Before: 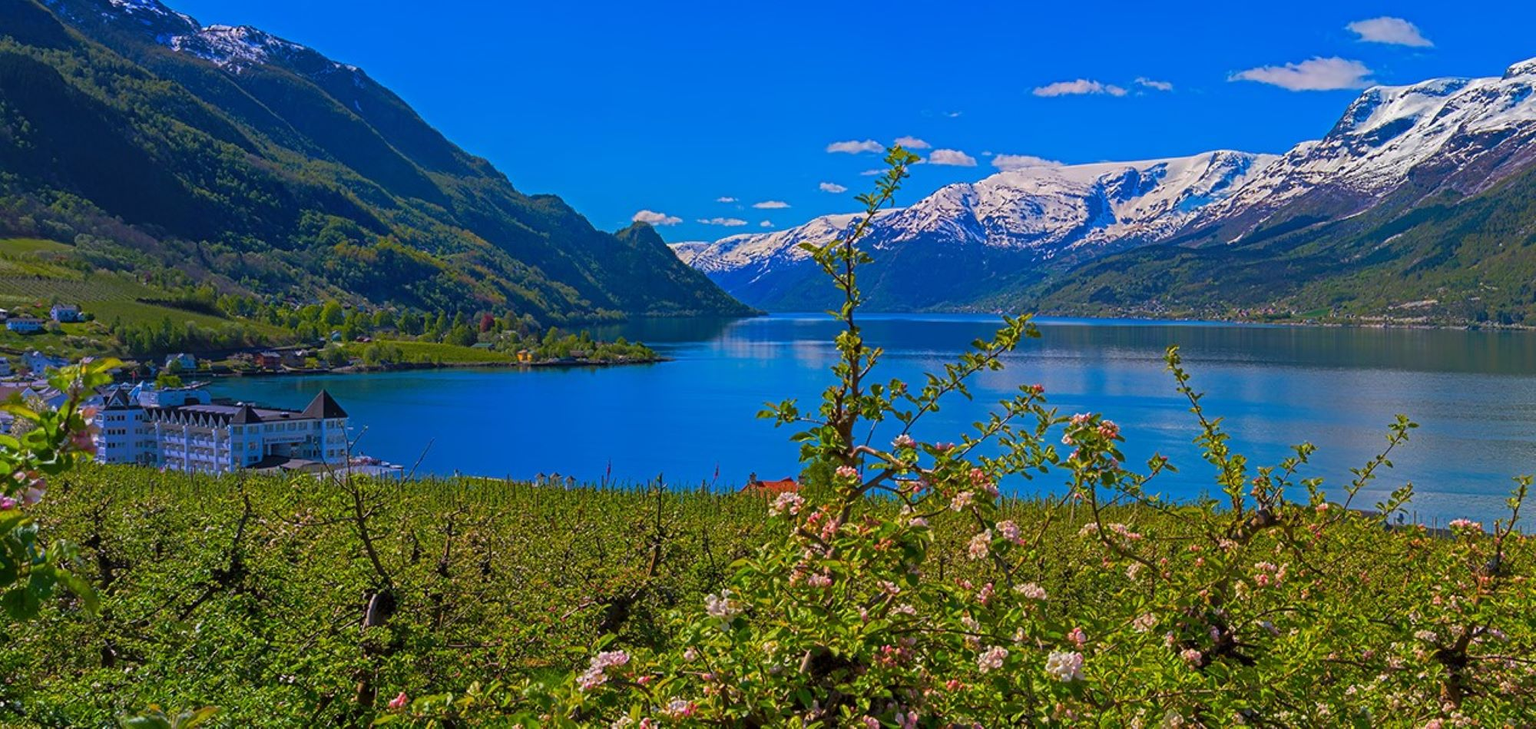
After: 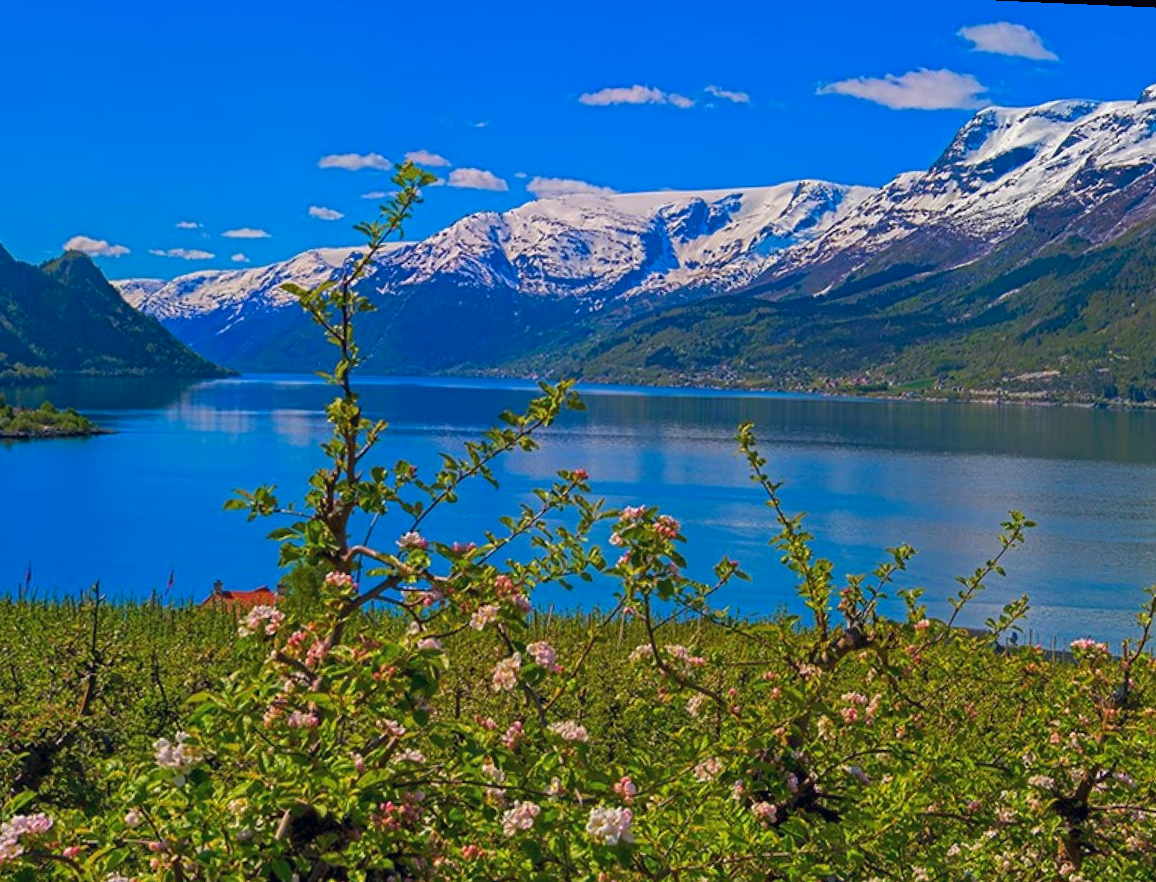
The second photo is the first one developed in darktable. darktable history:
color correction: highlights a* 0.207, highlights b* 2.7, shadows a* -0.874, shadows b* -4.78
crop: left 41.402%
rotate and perspective: rotation 0.679°, lens shift (horizontal) 0.136, crop left 0.009, crop right 0.991, crop top 0.078, crop bottom 0.95
